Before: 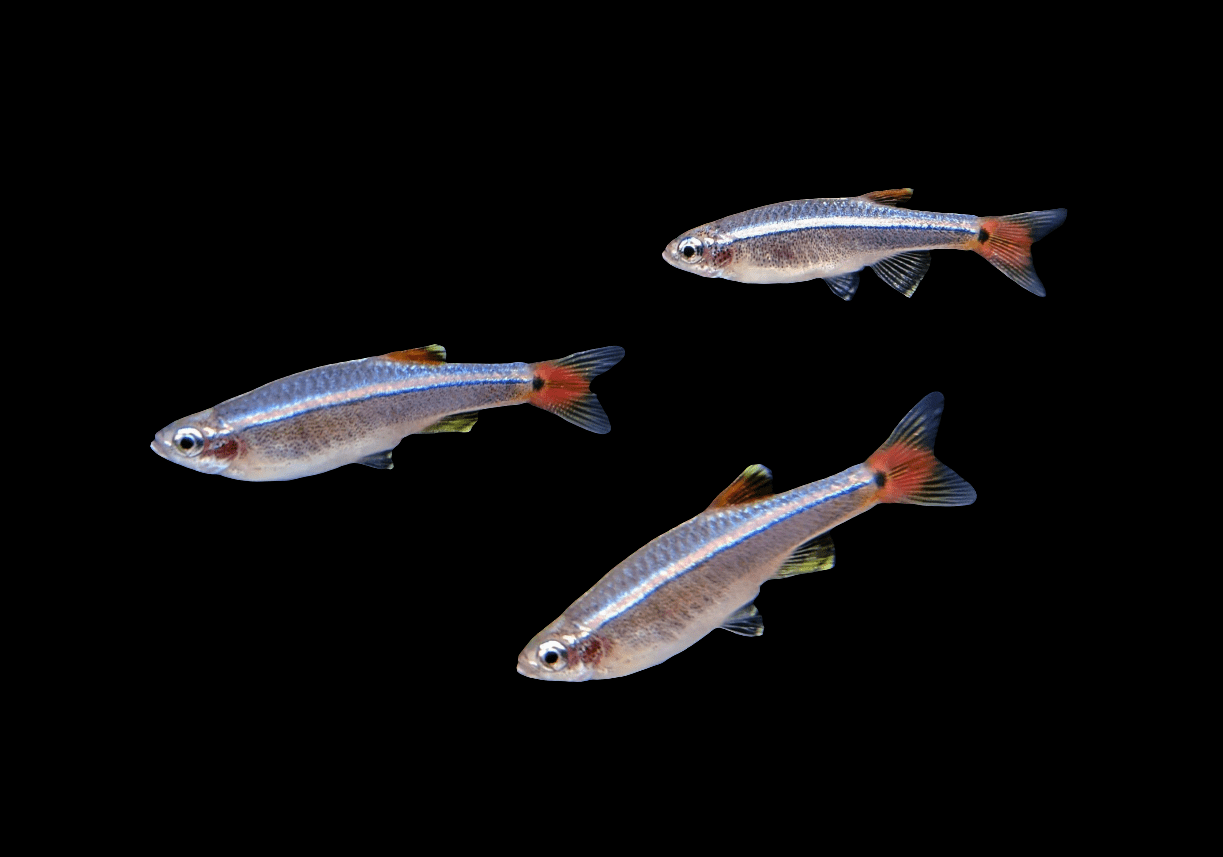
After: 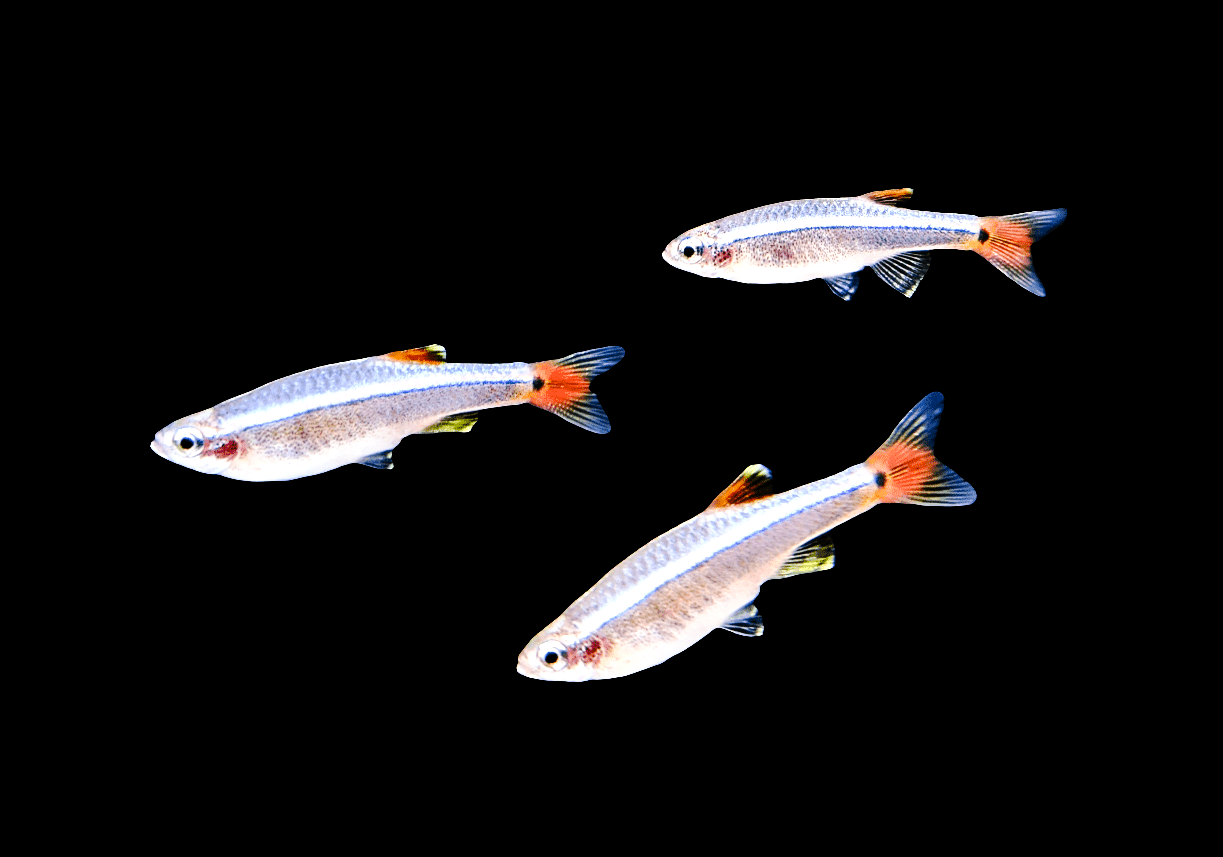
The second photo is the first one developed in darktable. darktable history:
exposure: black level correction 0, exposure 1.2 EV, compensate highlight preservation false
tone curve: curves: ch0 [(0, 0) (0.003, 0) (0.011, 0.001) (0.025, 0.003) (0.044, 0.005) (0.069, 0.011) (0.1, 0.021) (0.136, 0.035) (0.177, 0.079) (0.224, 0.134) (0.277, 0.219) (0.335, 0.315) (0.399, 0.42) (0.468, 0.529) (0.543, 0.636) (0.623, 0.727) (0.709, 0.805) (0.801, 0.88) (0.898, 0.957) (1, 1)], preserve colors none
